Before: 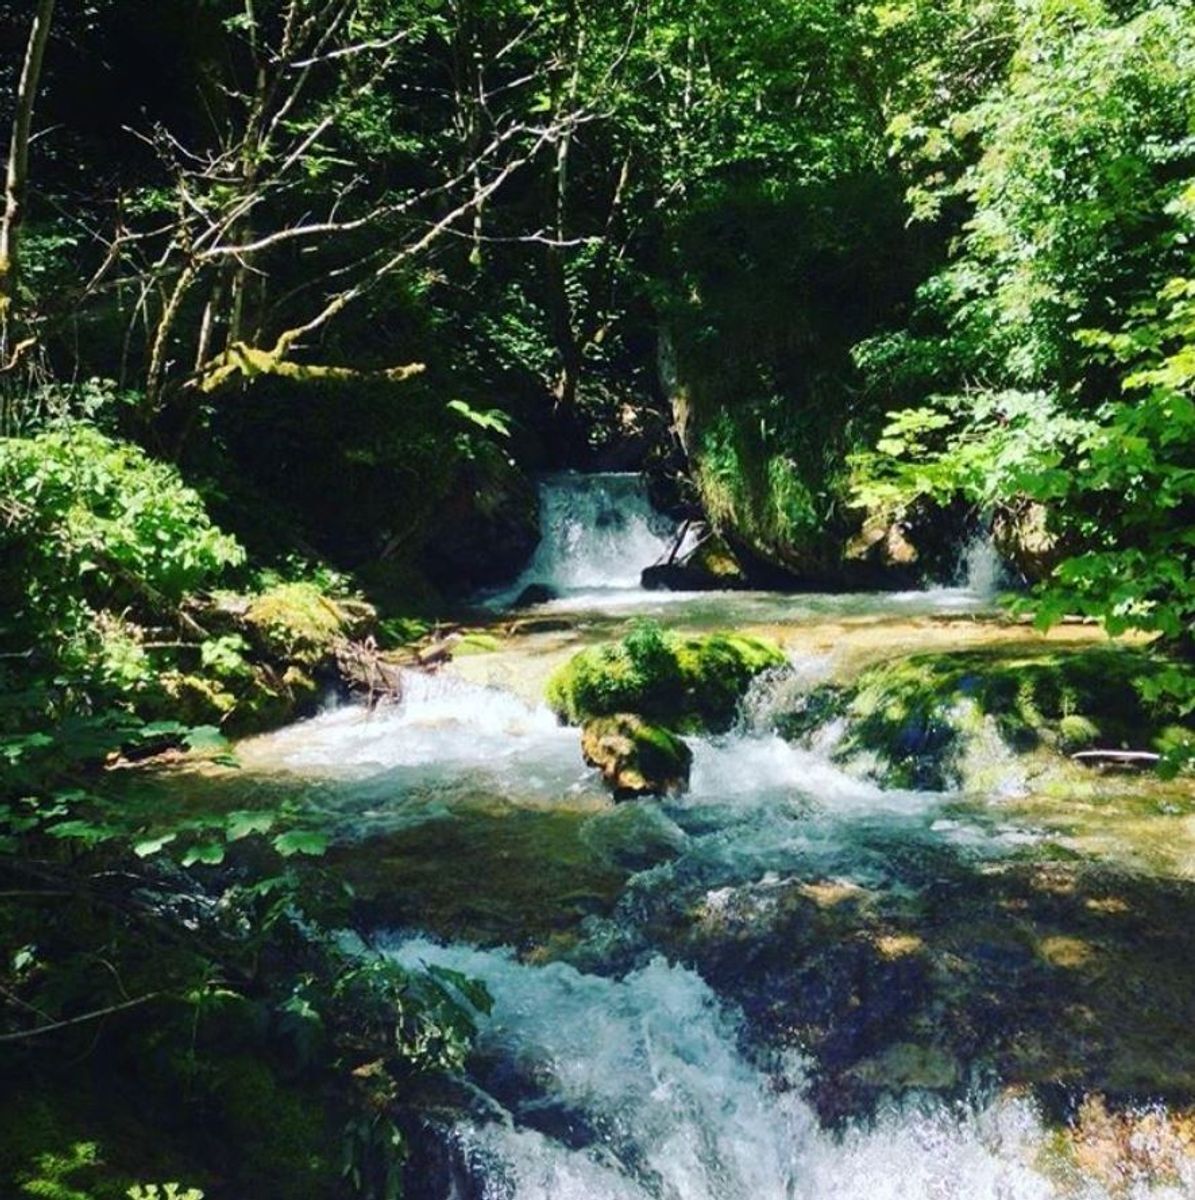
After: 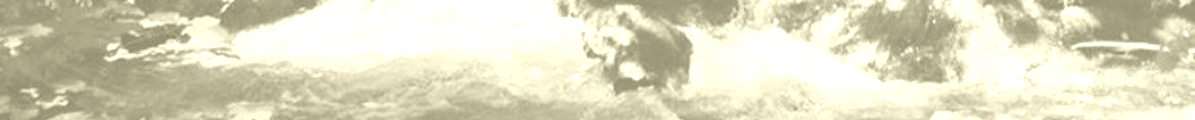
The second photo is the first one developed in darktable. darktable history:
exposure: black level correction 0, exposure 0.68 EV, compensate exposure bias true, compensate highlight preservation false
crop and rotate: top 59.084%, bottom 30.916%
colorize: hue 43.2°, saturation 40%, version 1
local contrast: mode bilateral grid, contrast 20, coarseness 50, detail 120%, midtone range 0.2
